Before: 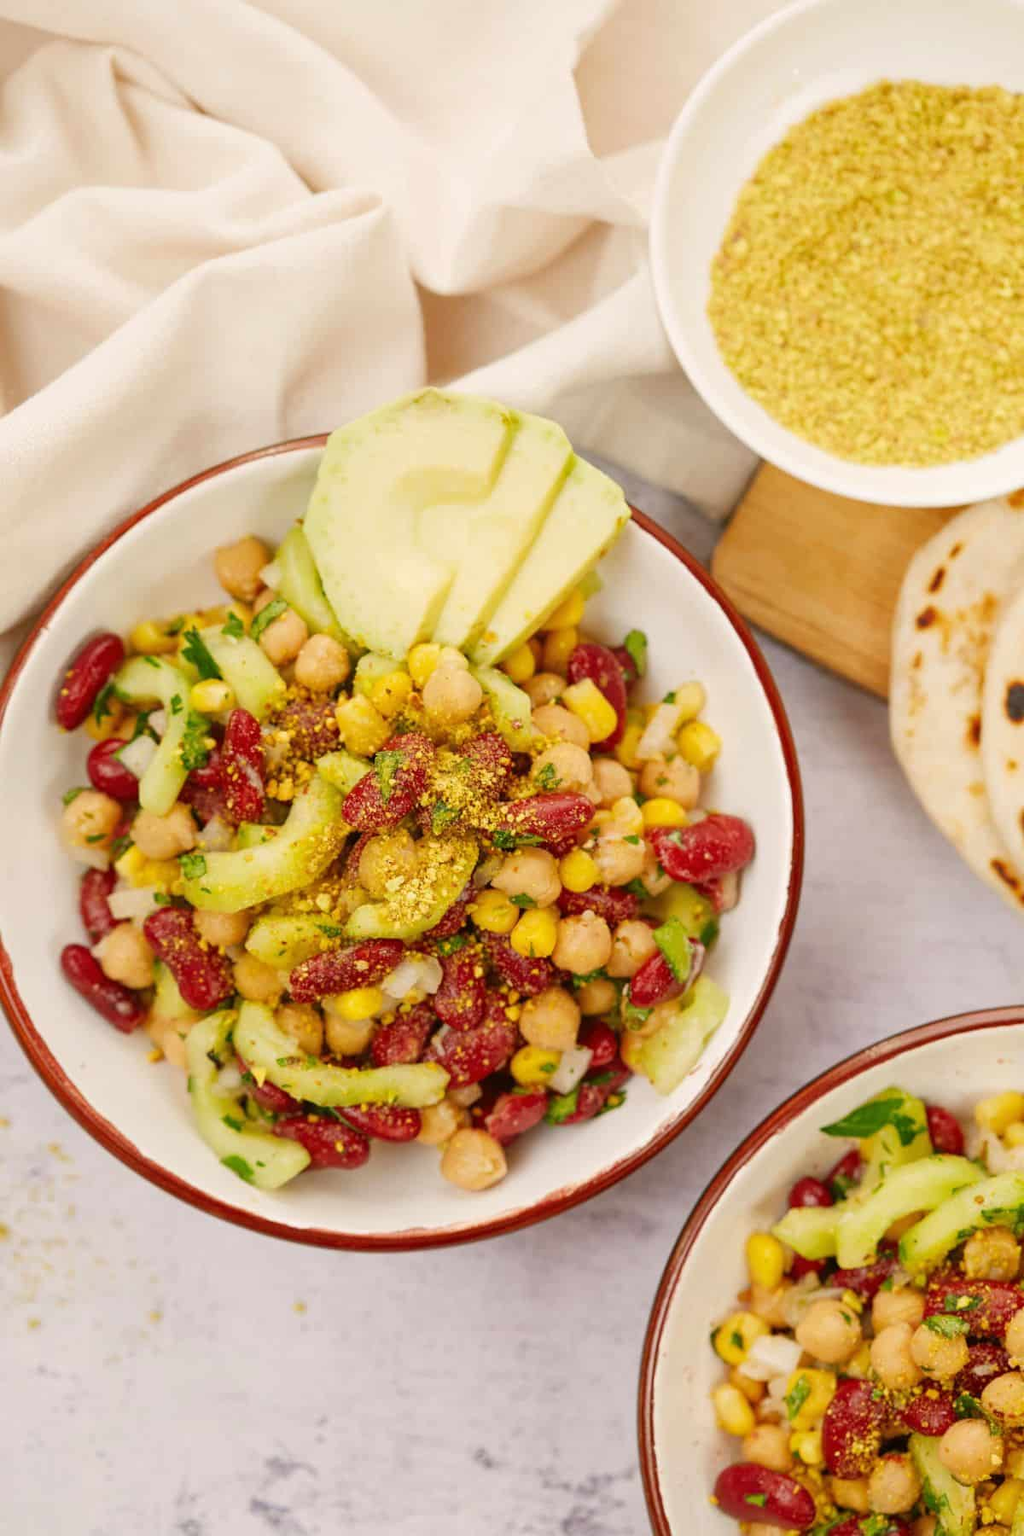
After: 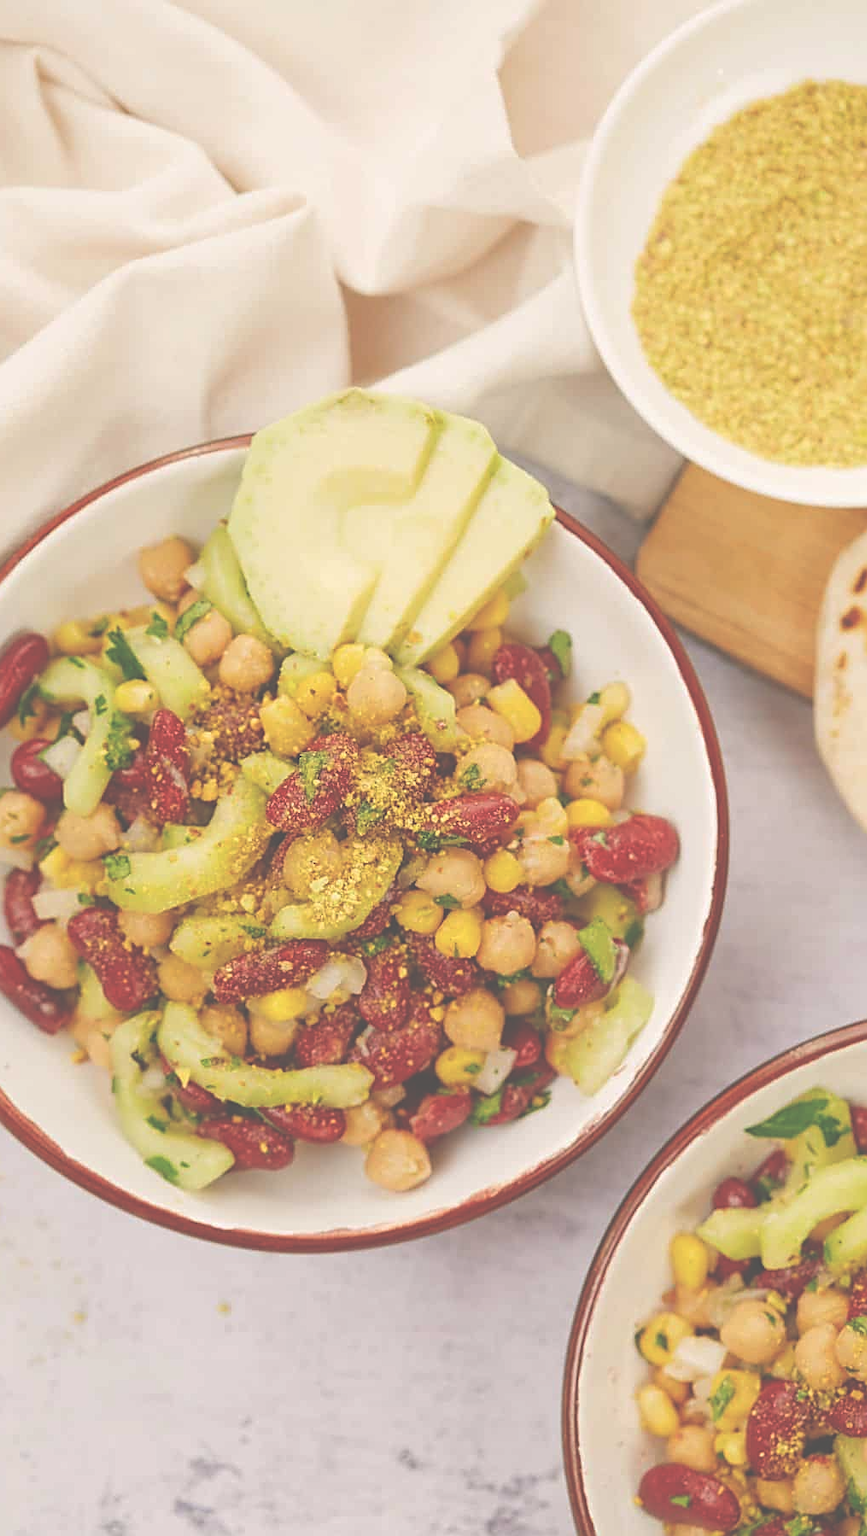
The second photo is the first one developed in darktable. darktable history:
sharpen: on, module defaults
exposure: black level correction -0.087, compensate exposure bias true, compensate highlight preservation false
crop: left 7.461%, right 7.806%
tone equalizer: edges refinement/feathering 500, mask exposure compensation -1.57 EV, preserve details no
